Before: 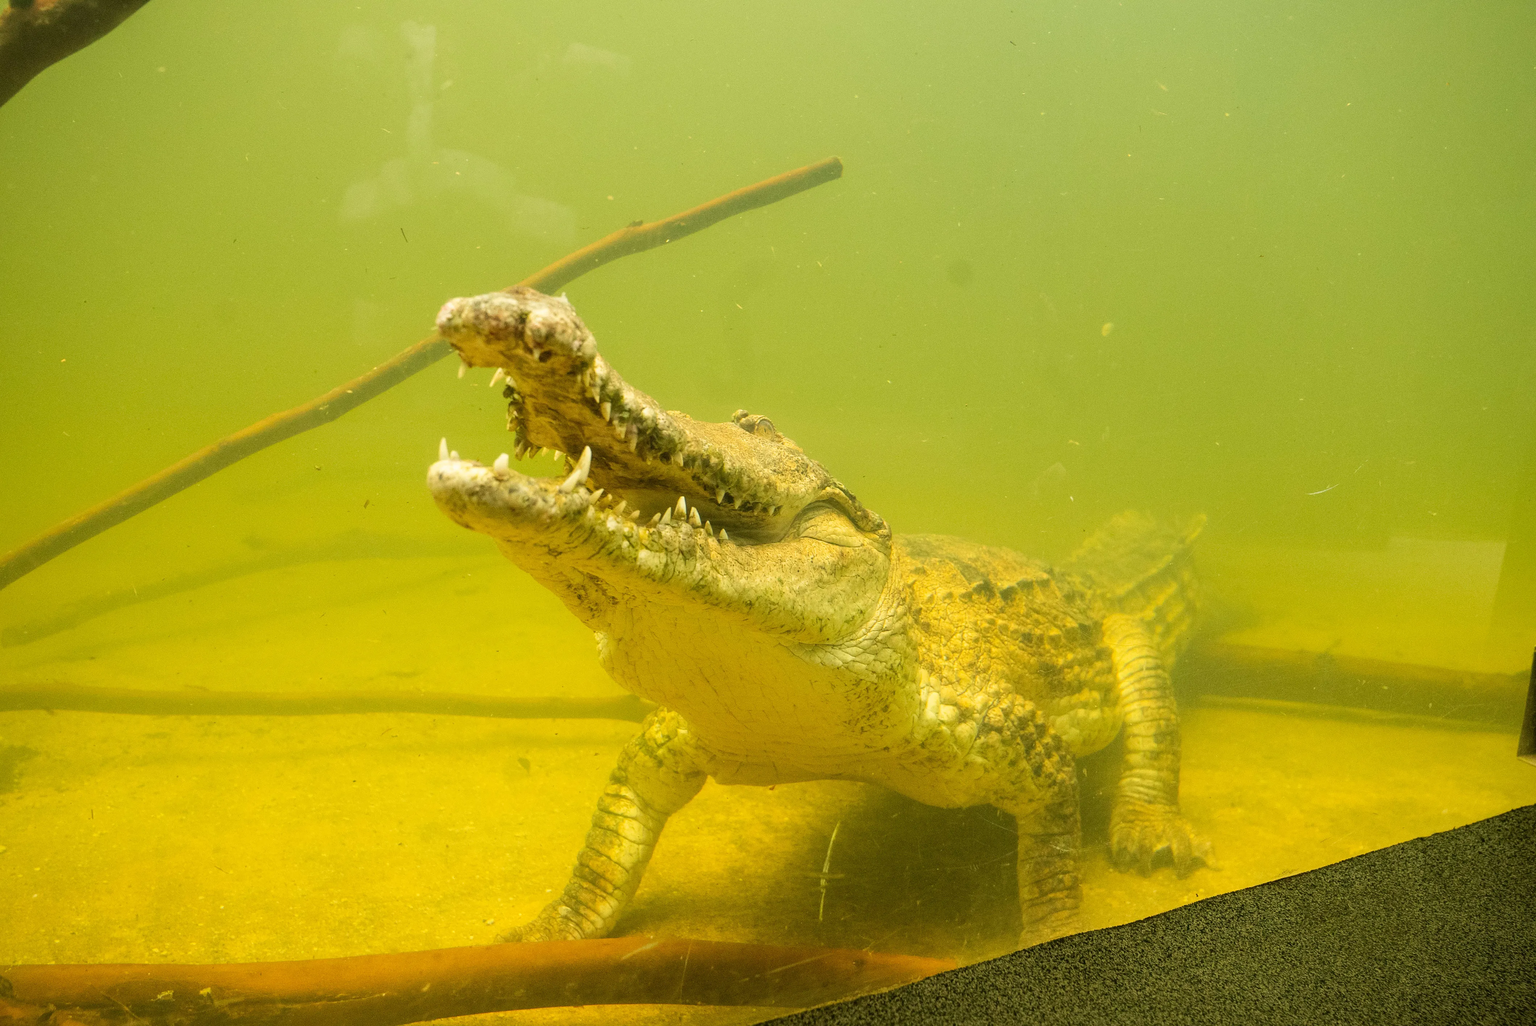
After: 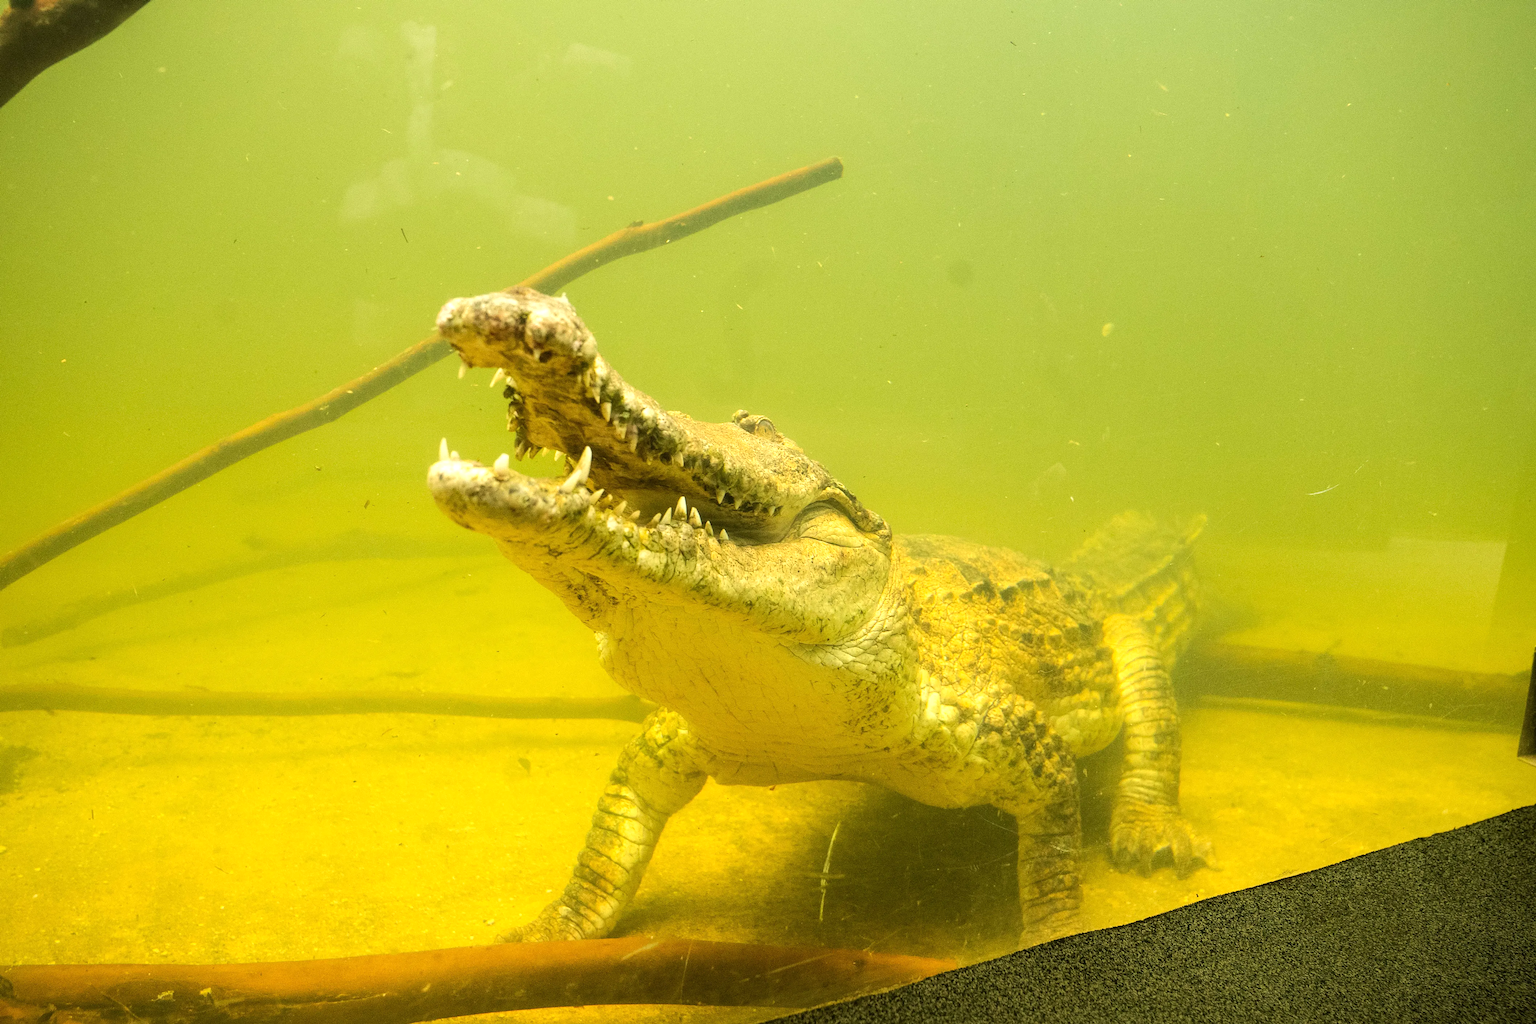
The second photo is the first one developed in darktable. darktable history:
tone equalizer: -8 EV -0.417 EV, -7 EV -0.389 EV, -6 EV -0.333 EV, -5 EV -0.222 EV, -3 EV 0.222 EV, -2 EV 0.333 EV, -1 EV 0.389 EV, +0 EV 0.417 EV, edges refinement/feathering 500, mask exposure compensation -1.57 EV, preserve details no
crop: bottom 0.071%
